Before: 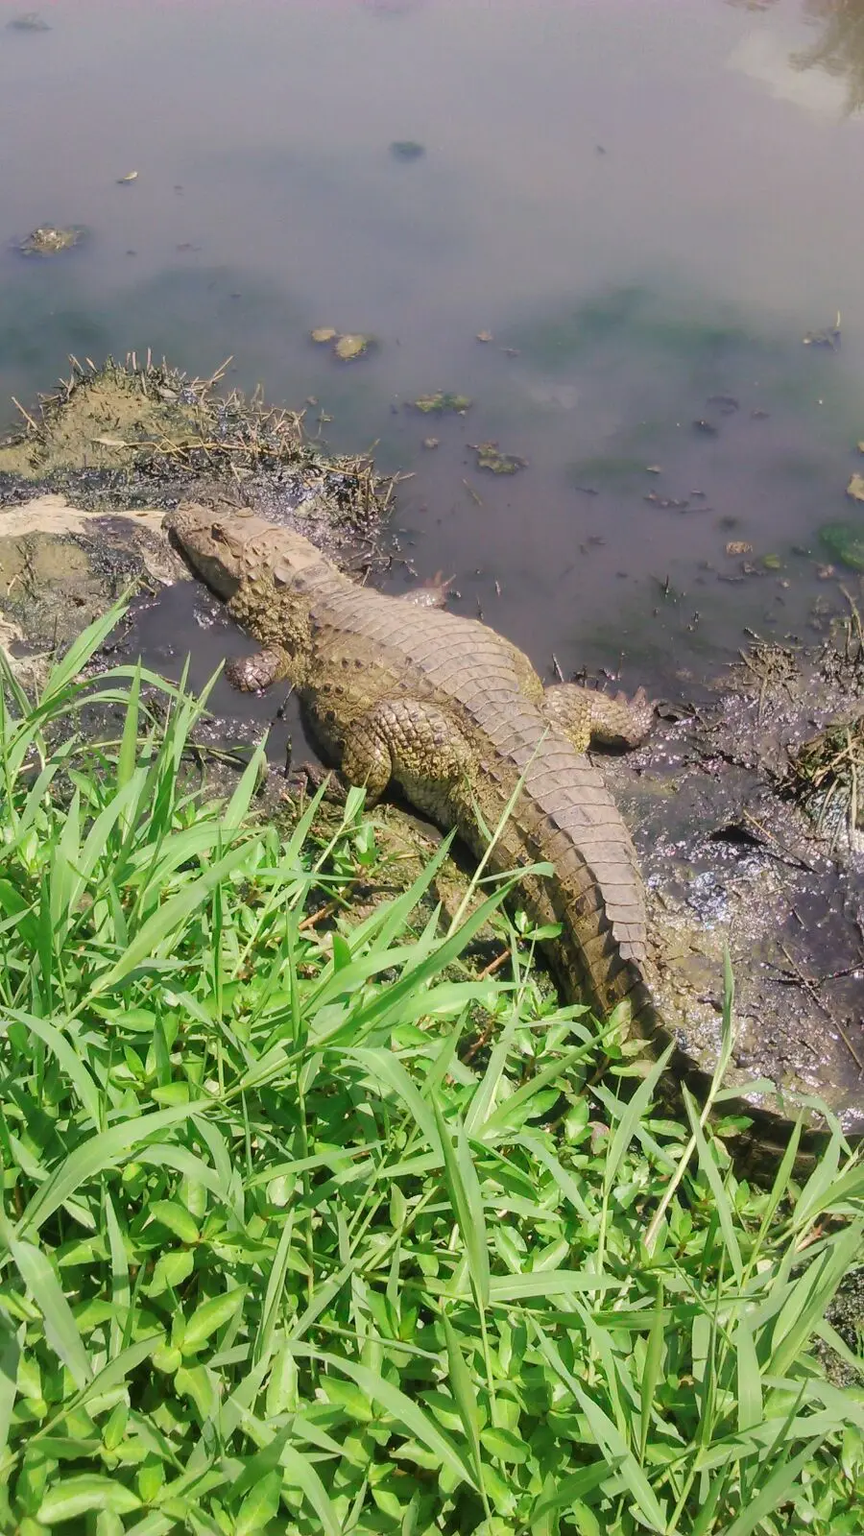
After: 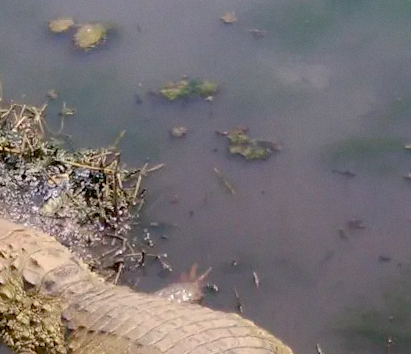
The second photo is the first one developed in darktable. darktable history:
crop: left 28.64%, top 16.832%, right 26.637%, bottom 58.055%
grain: coarseness 0.09 ISO, strength 10%
rotate and perspective: rotation -3°, crop left 0.031, crop right 0.968, crop top 0.07, crop bottom 0.93
base curve: curves: ch0 [(0.017, 0) (0.425, 0.441) (0.844, 0.933) (1, 1)], preserve colors none
